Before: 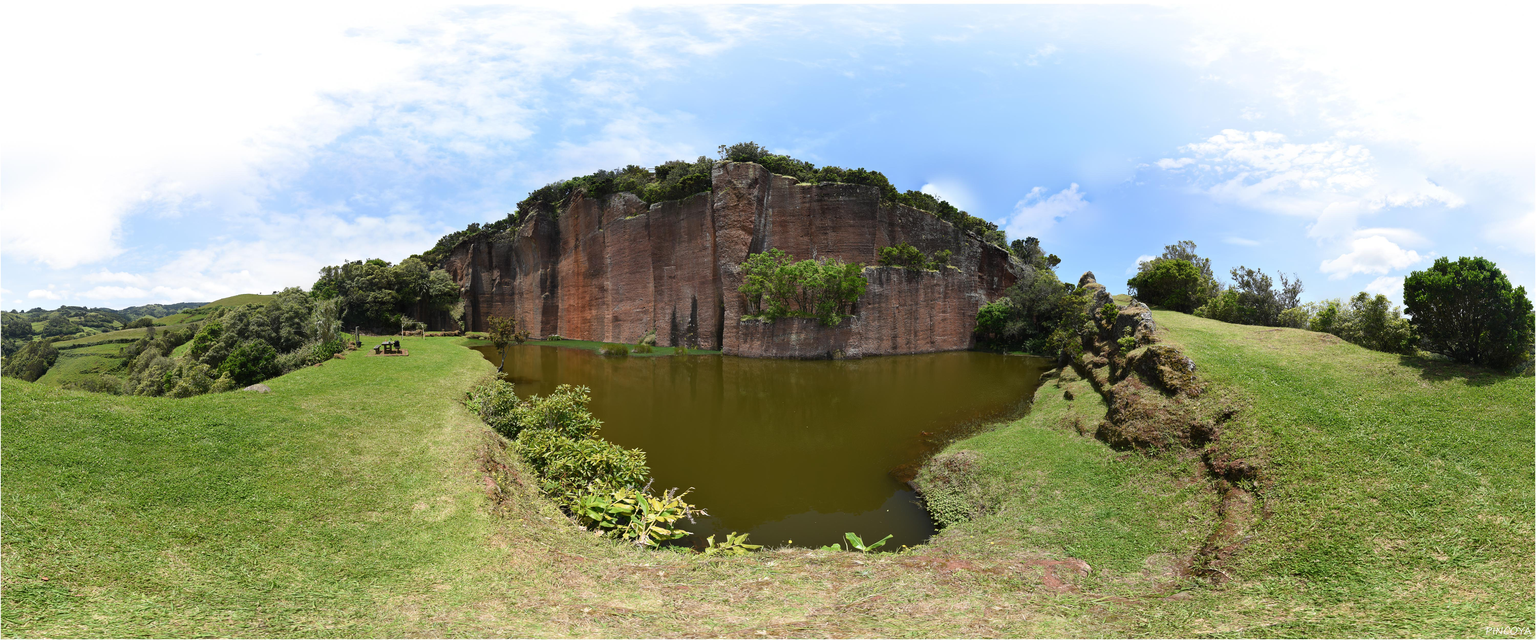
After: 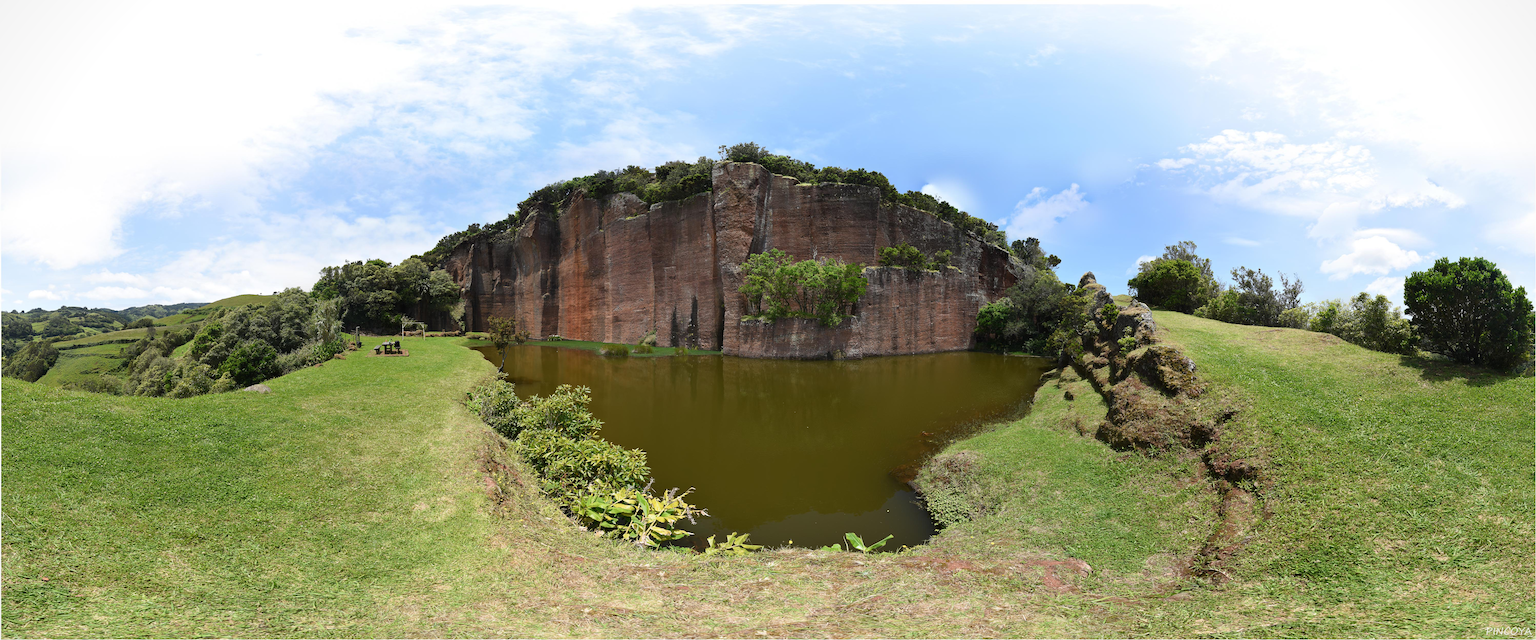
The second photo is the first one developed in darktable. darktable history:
vignetting: fall-off start 99.33%, brightness -0.303, saturation -0.068, width/height ratio 1.303, unbound false
